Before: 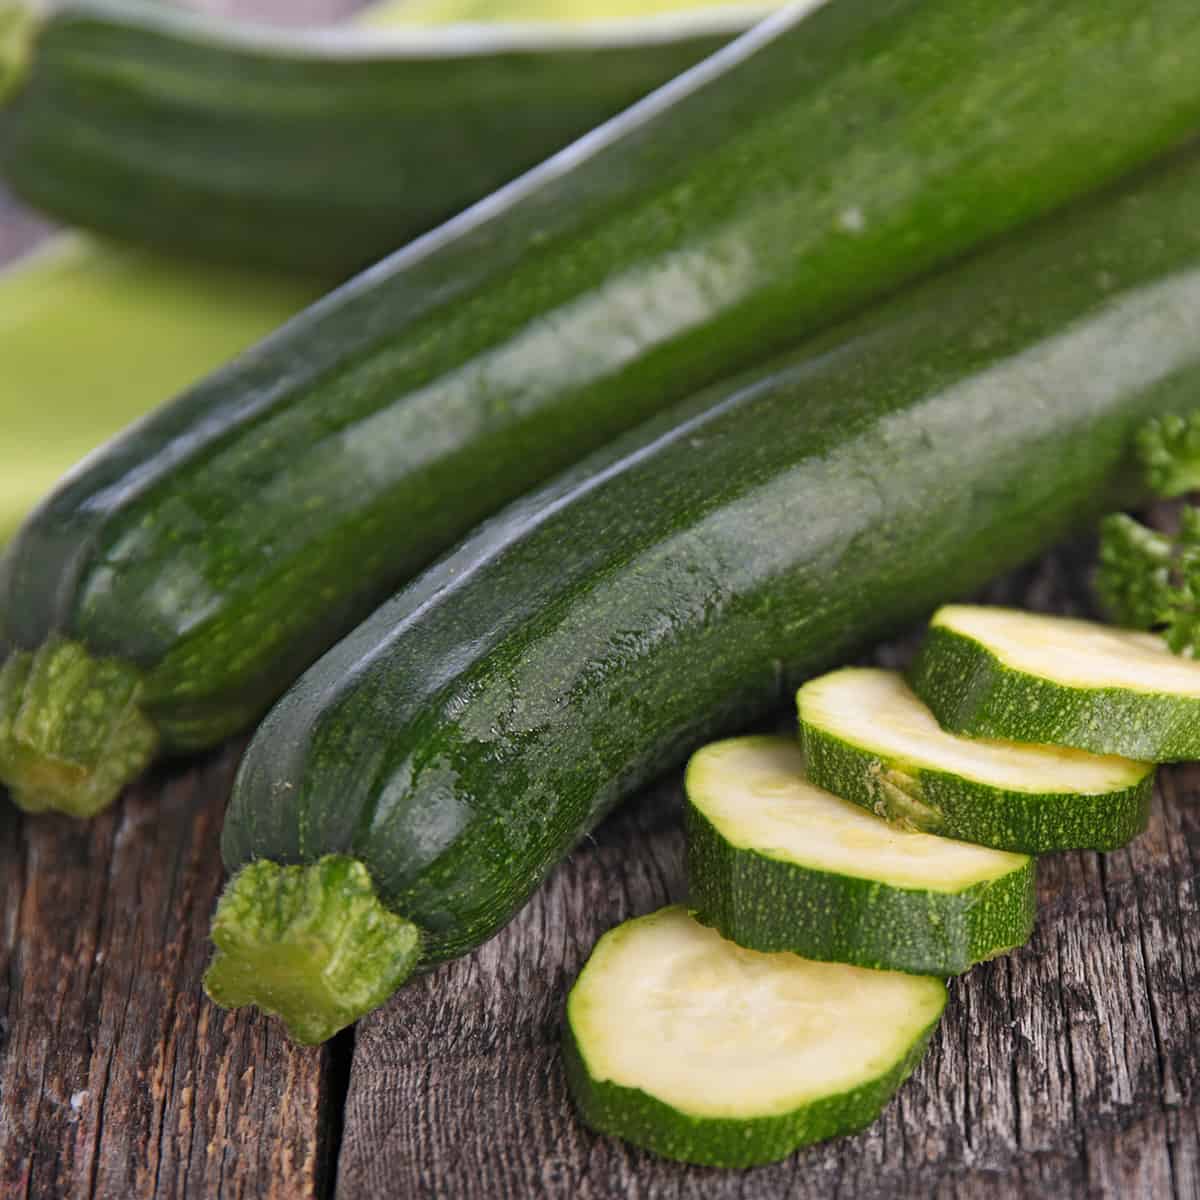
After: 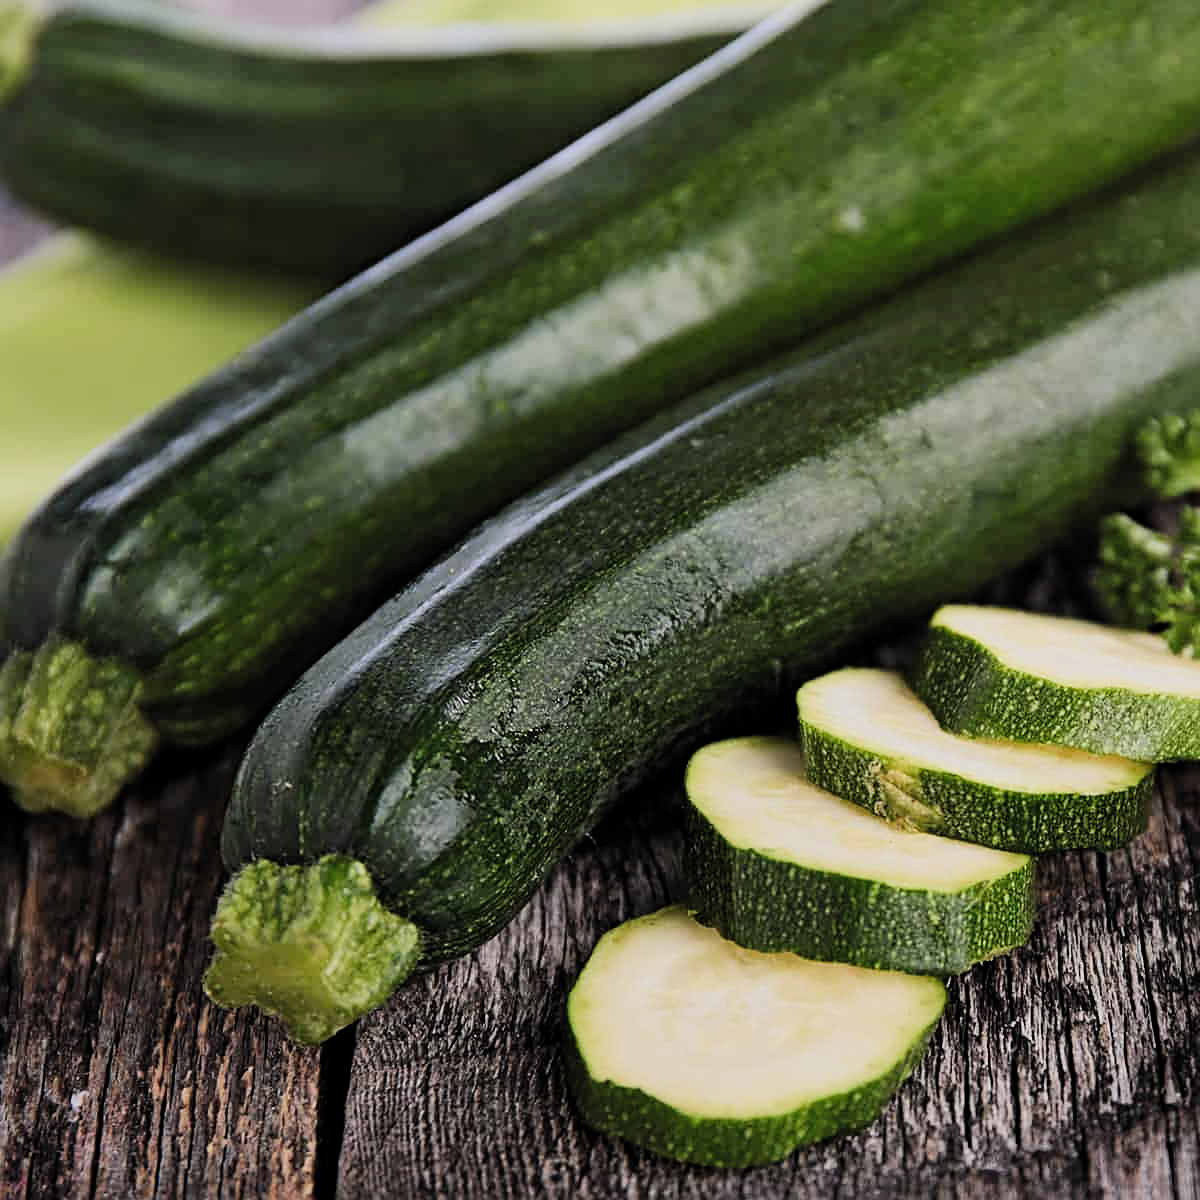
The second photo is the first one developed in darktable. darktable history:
sharpen: on, module defaults
filmic rgb: black relative exposure -5.02 EV, white relative exposure 3.98 EV, hardness 2.91, contrast 1.494, color science v5 (2021), contrast in shadows safe, contrast in highlights safe
